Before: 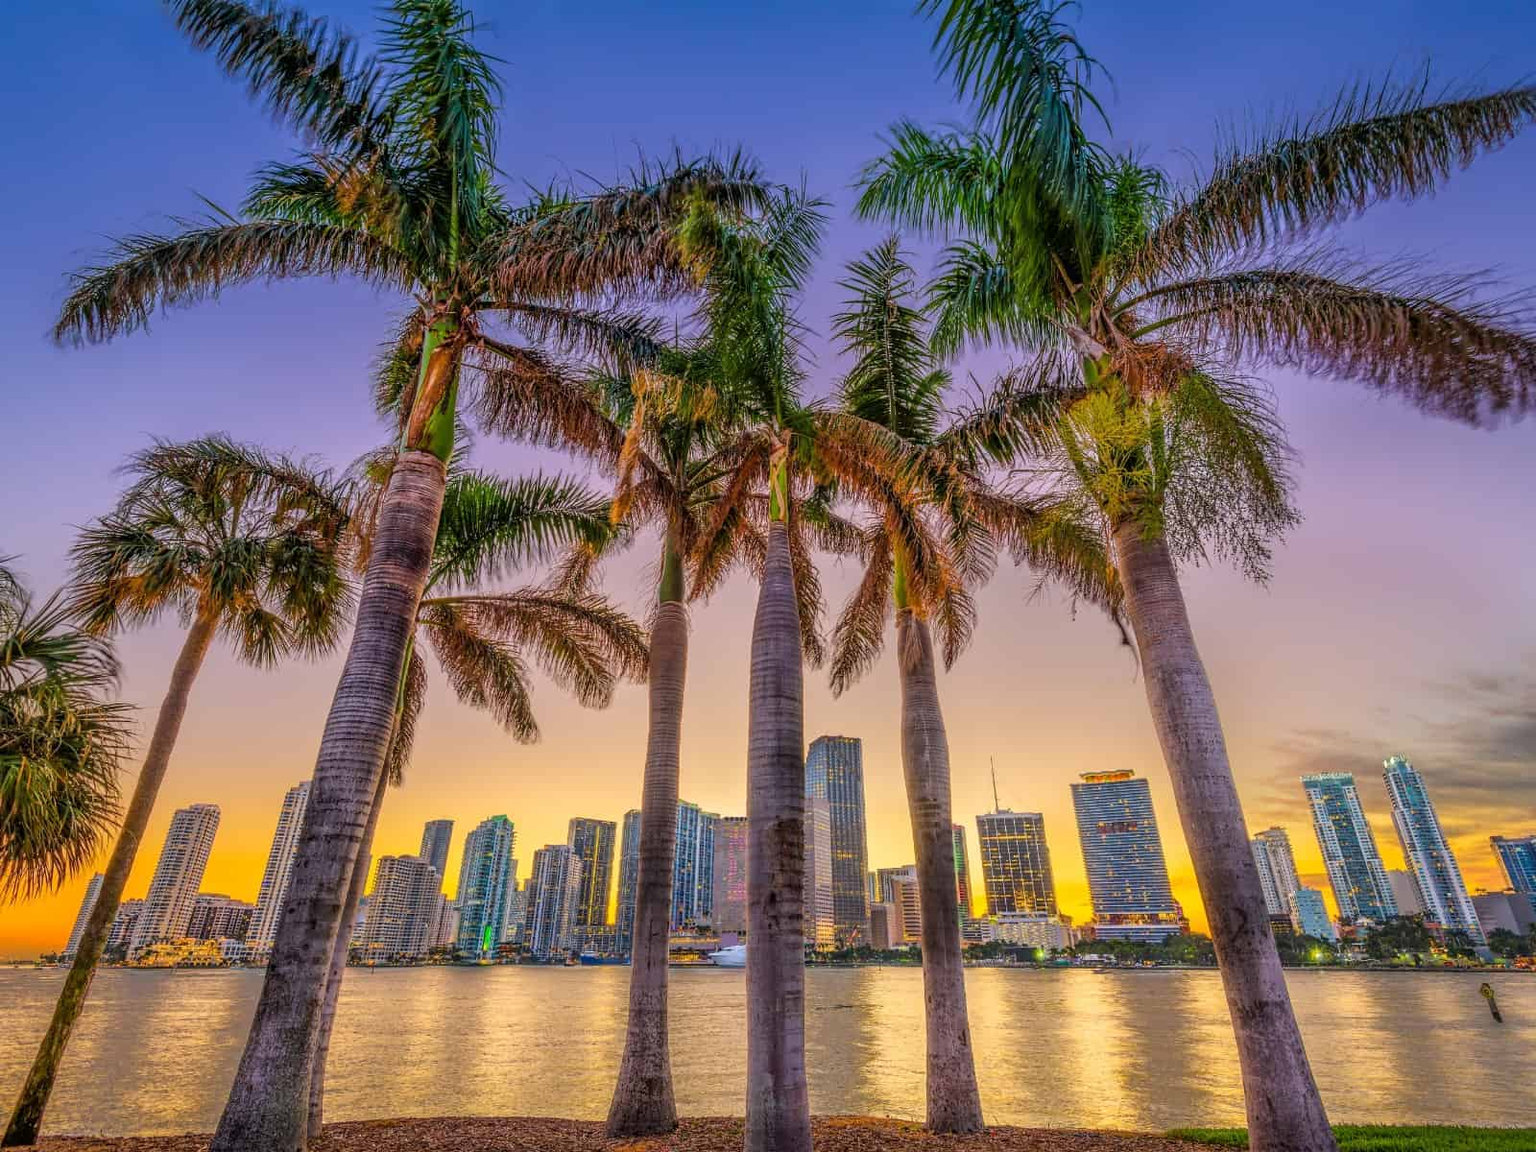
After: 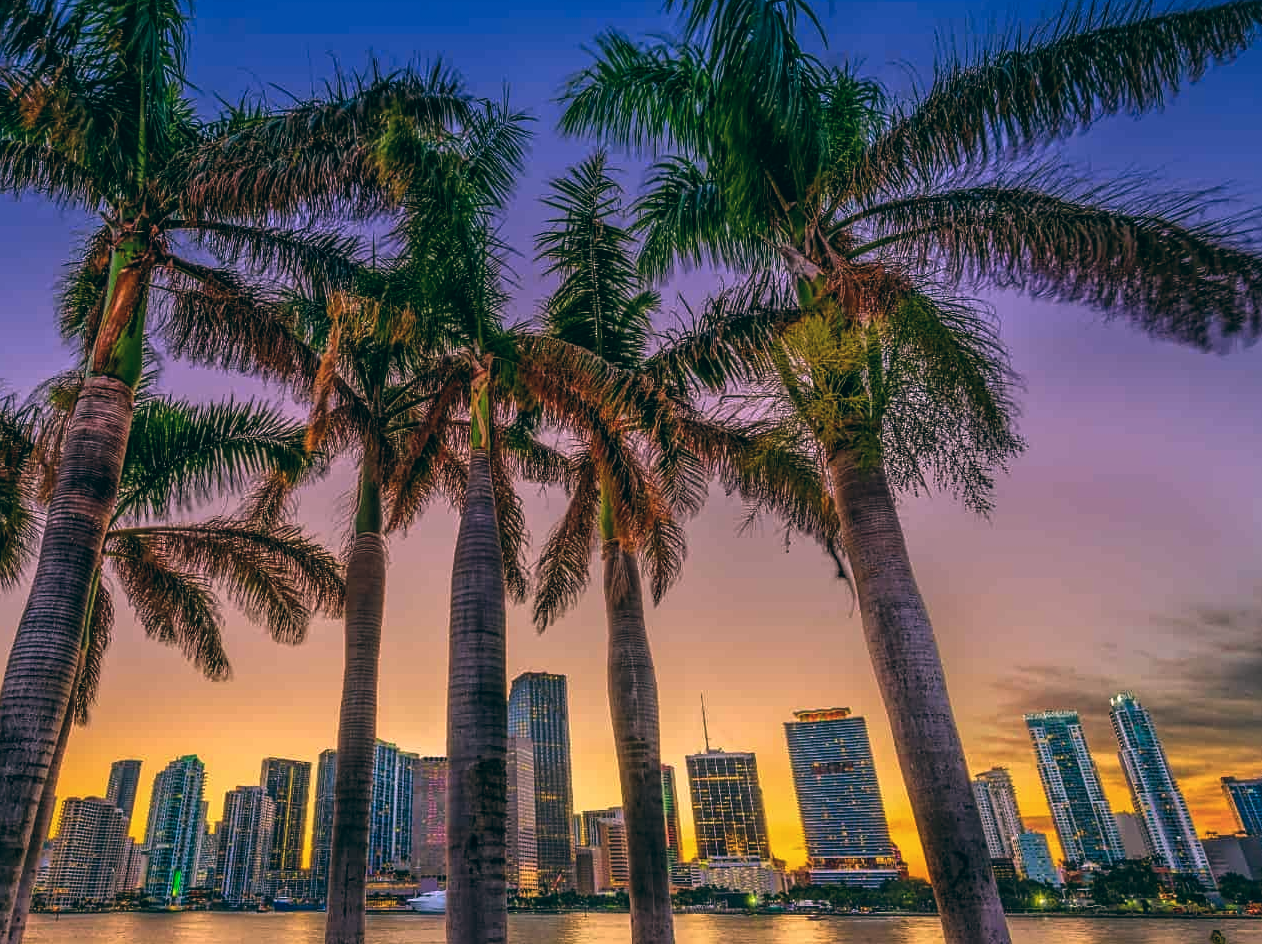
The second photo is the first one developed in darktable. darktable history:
color balance: lift [1.016, 0.983, 1, 1.017], gamma [0.78, 1.018, 1.043, 0.957], gain [0.786, 1.063, 0.937, 1.017], input saturation 118.26%, contrast 13.43%, contrast fulcrum 21.62%, output saturation 82.76%
local contrast: highlights 100%, shadows 100%, detail 120%, midtone range 0.2
crop and rotate: left 20.74%, top 7.912%, right 0.375%, bottom 13.378%
sharpen: amount 0.2
